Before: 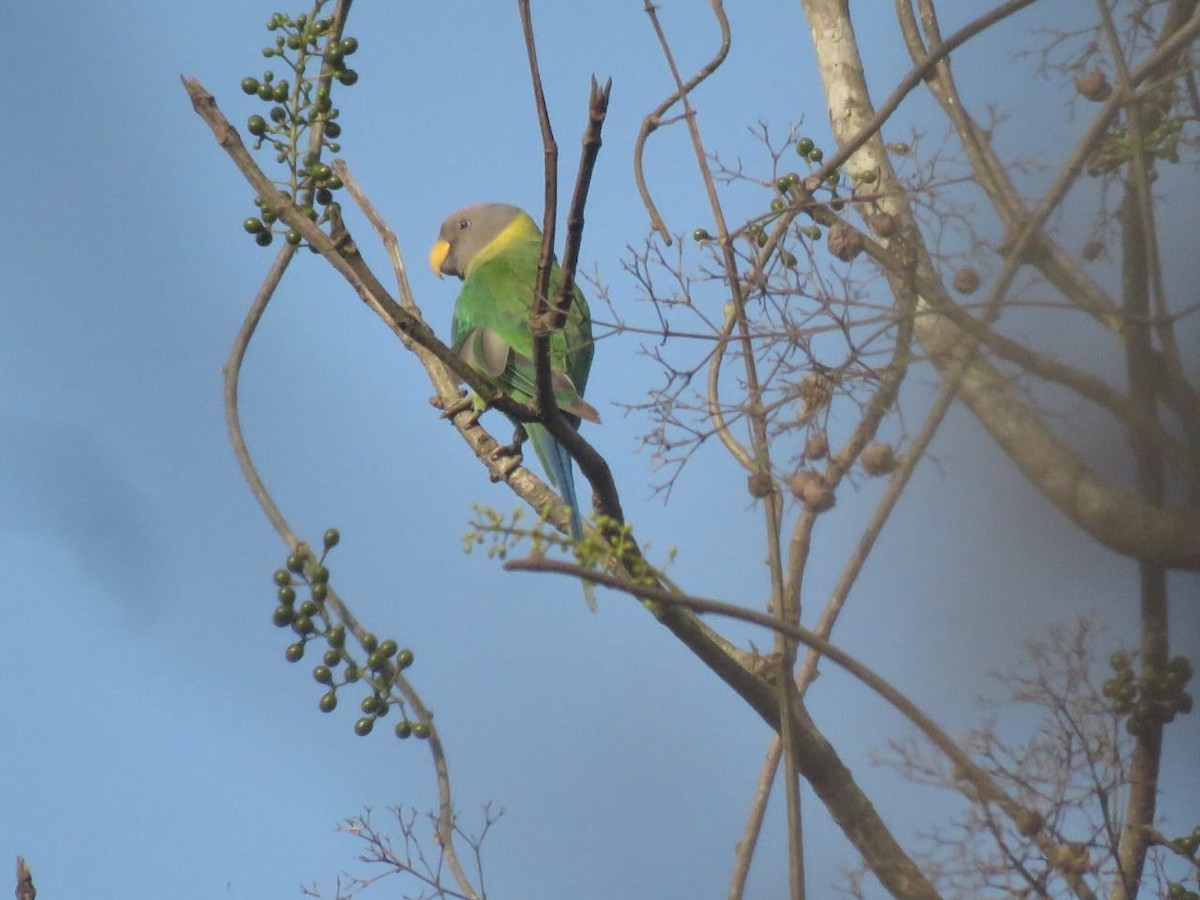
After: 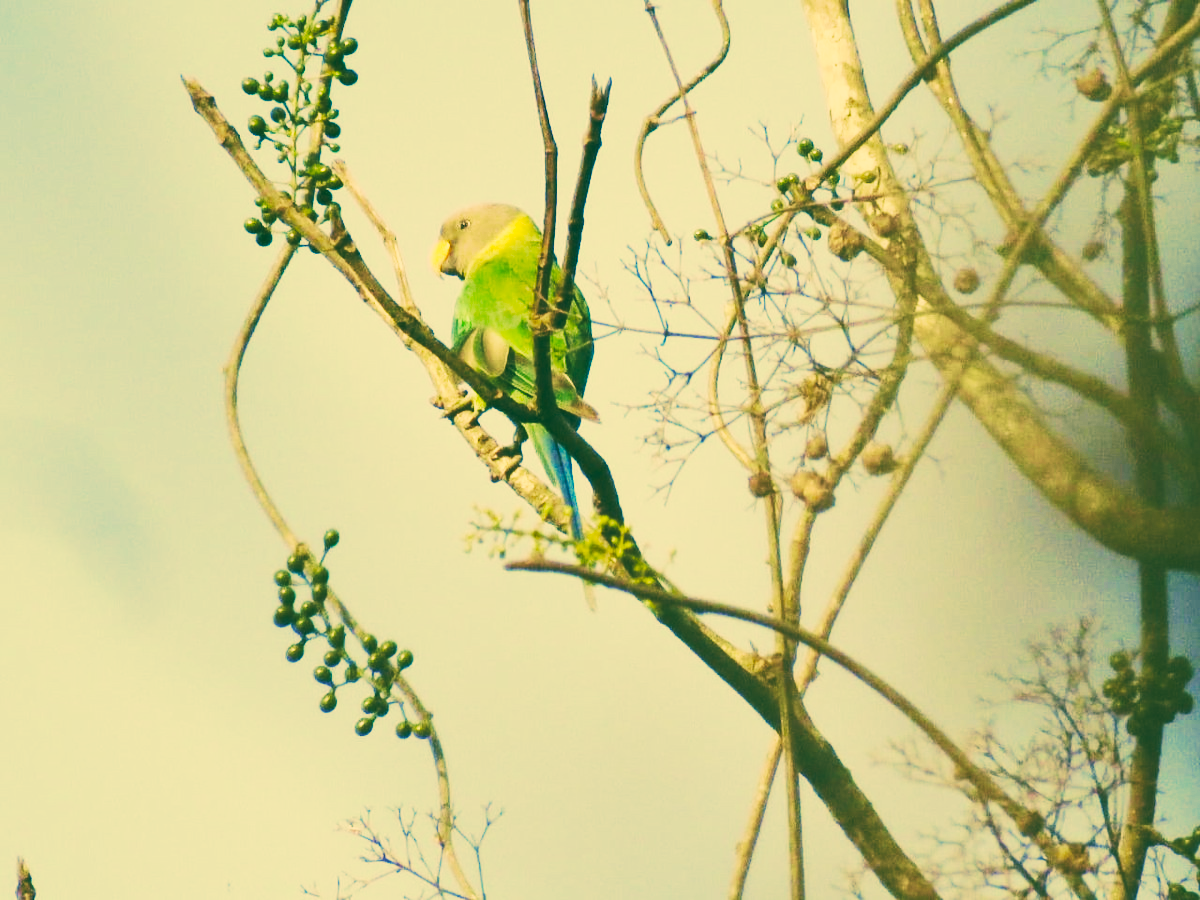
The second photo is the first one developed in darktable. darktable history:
velvia: strength 44.96%
color correction: highlights a* 5.68, highlights b* 33.64, shadows a* -25.83, shadows b* 3.72
contrast brightness saturation: contrast -0.082, brightness -0.035, saturation -0.112
base curve: curves: ch0 [(0, 0.015) (0.085, 0.116) (0.134, 0.298) (0.19, 0.545) (0.296, 0.764) (0.599, 0.982) (1, 1)], preserve colors none
